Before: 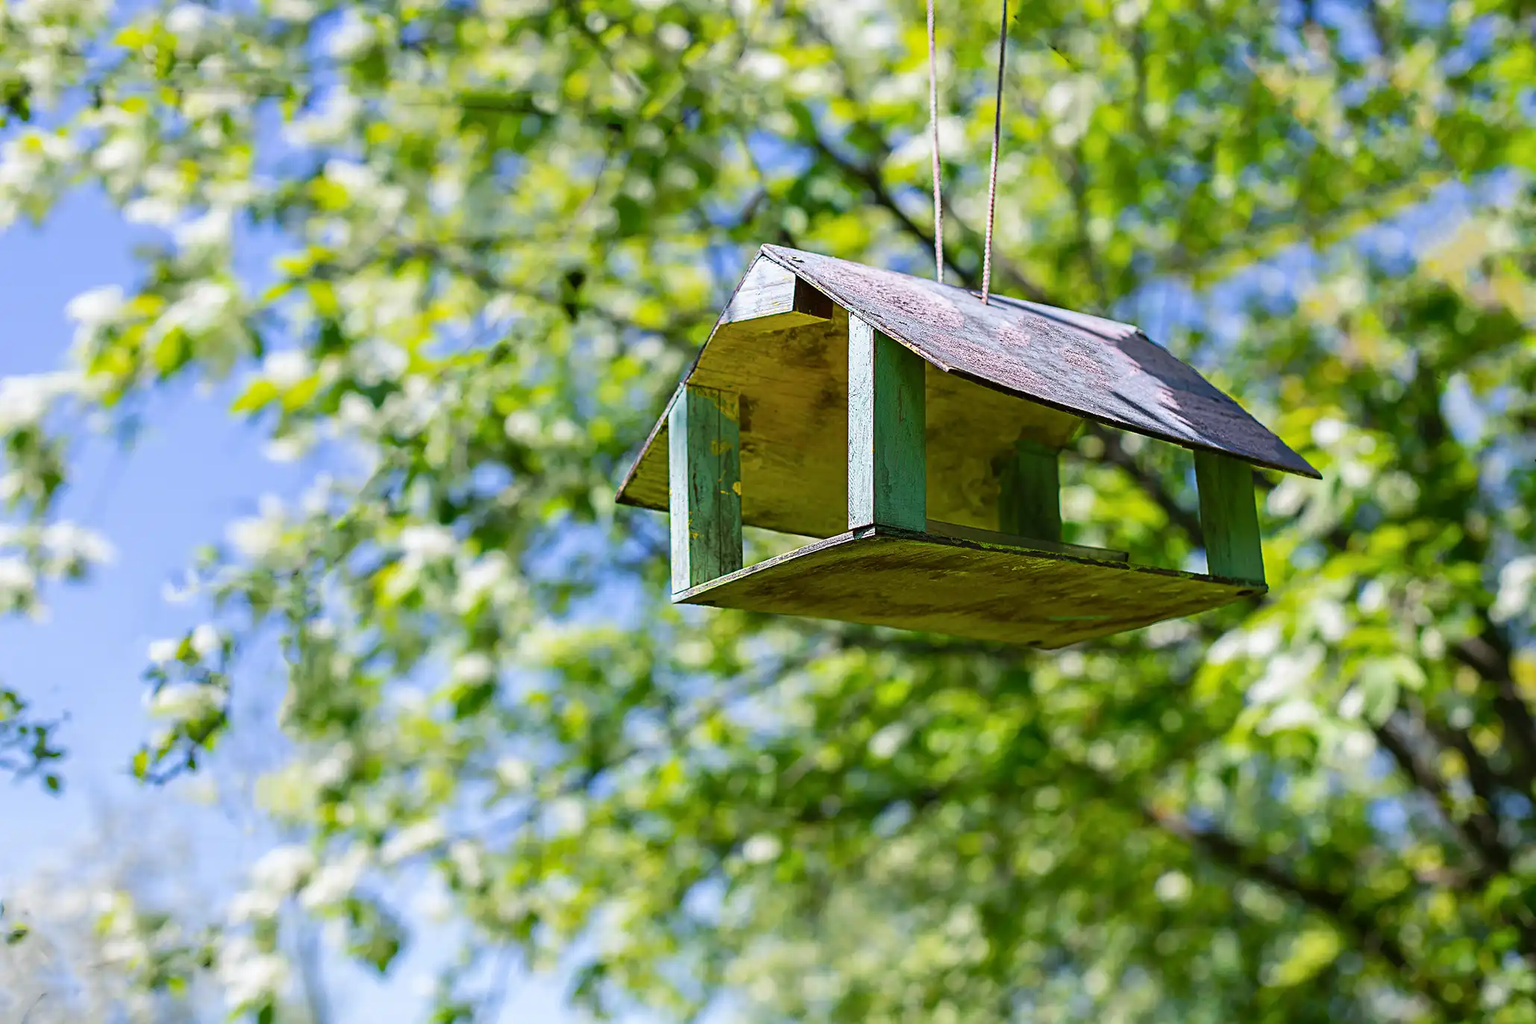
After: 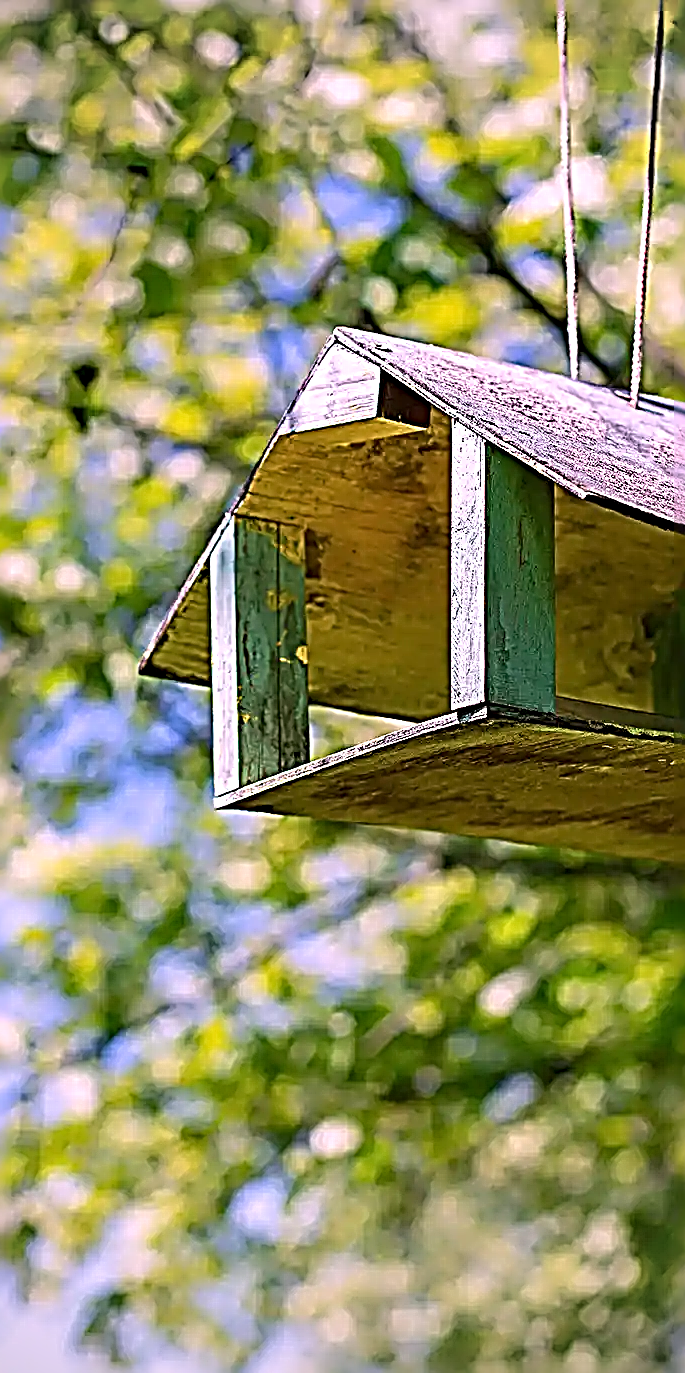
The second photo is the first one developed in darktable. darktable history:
vignetting: on, module defaults
crop: left 33.36%, right 33.36%
sharpen: radius 4.001, amount 2
white balance: red 1.188, blue 1.11
